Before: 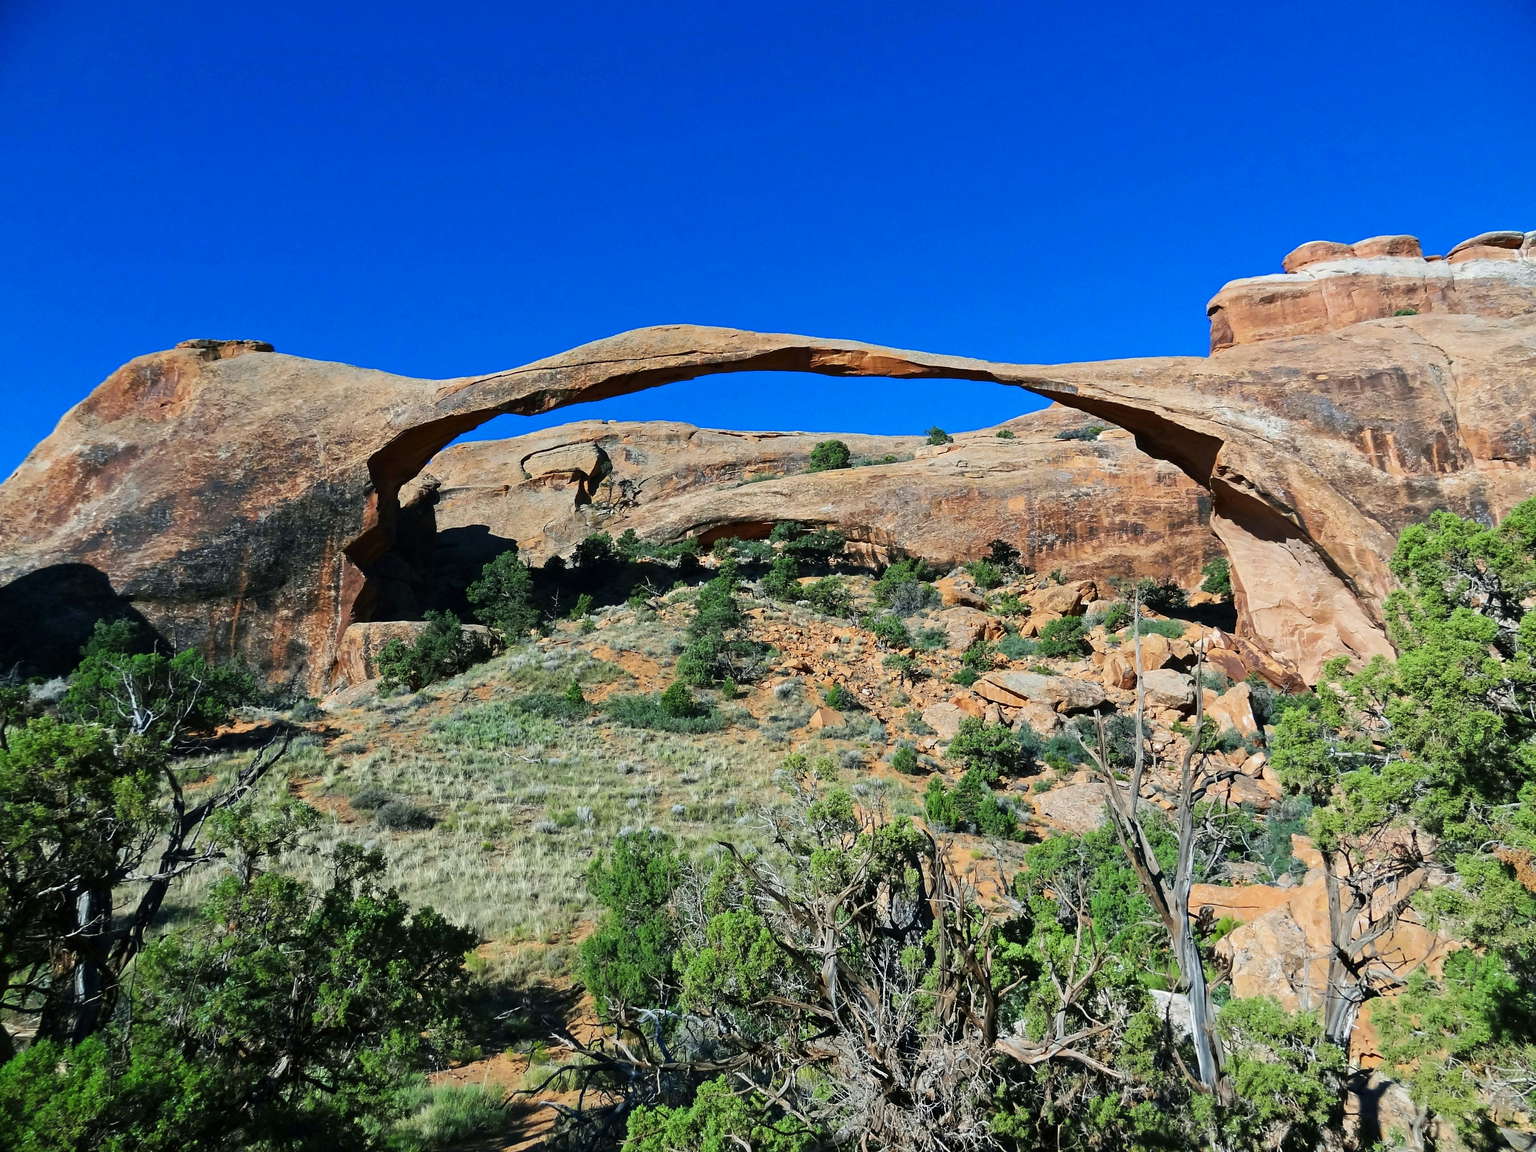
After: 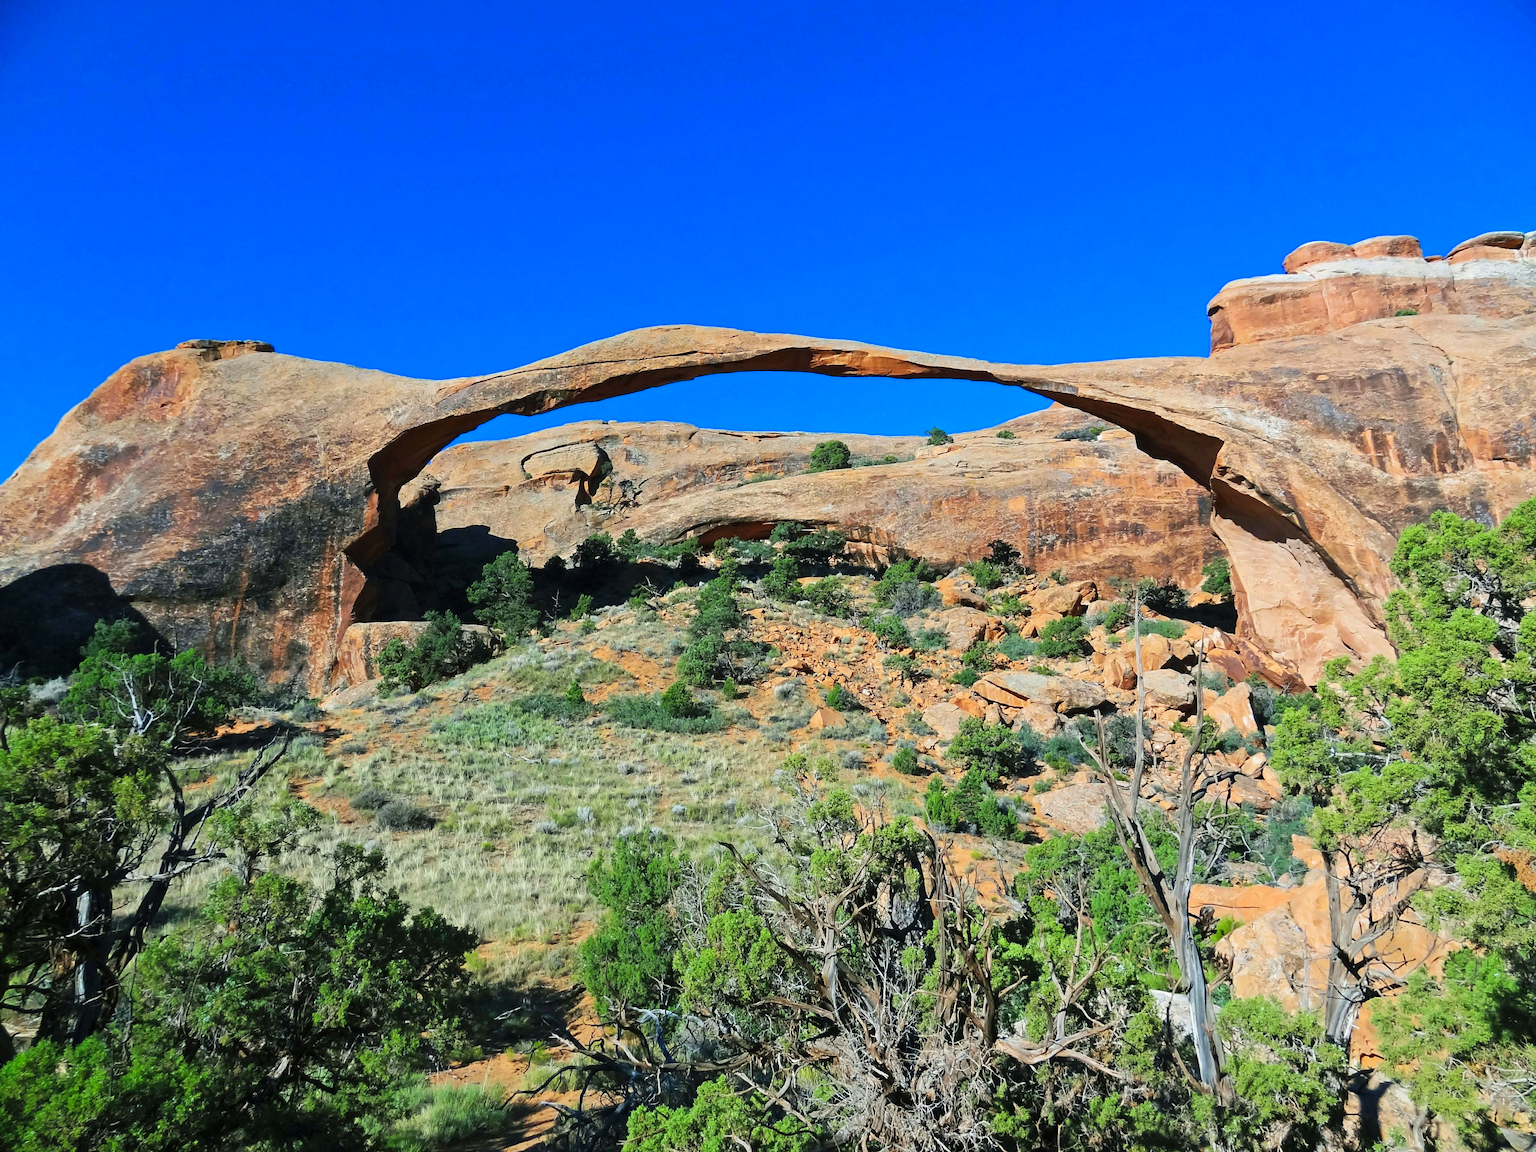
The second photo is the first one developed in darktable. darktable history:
contrast brightness saturation: brightness 0.085, saturation 0.191
